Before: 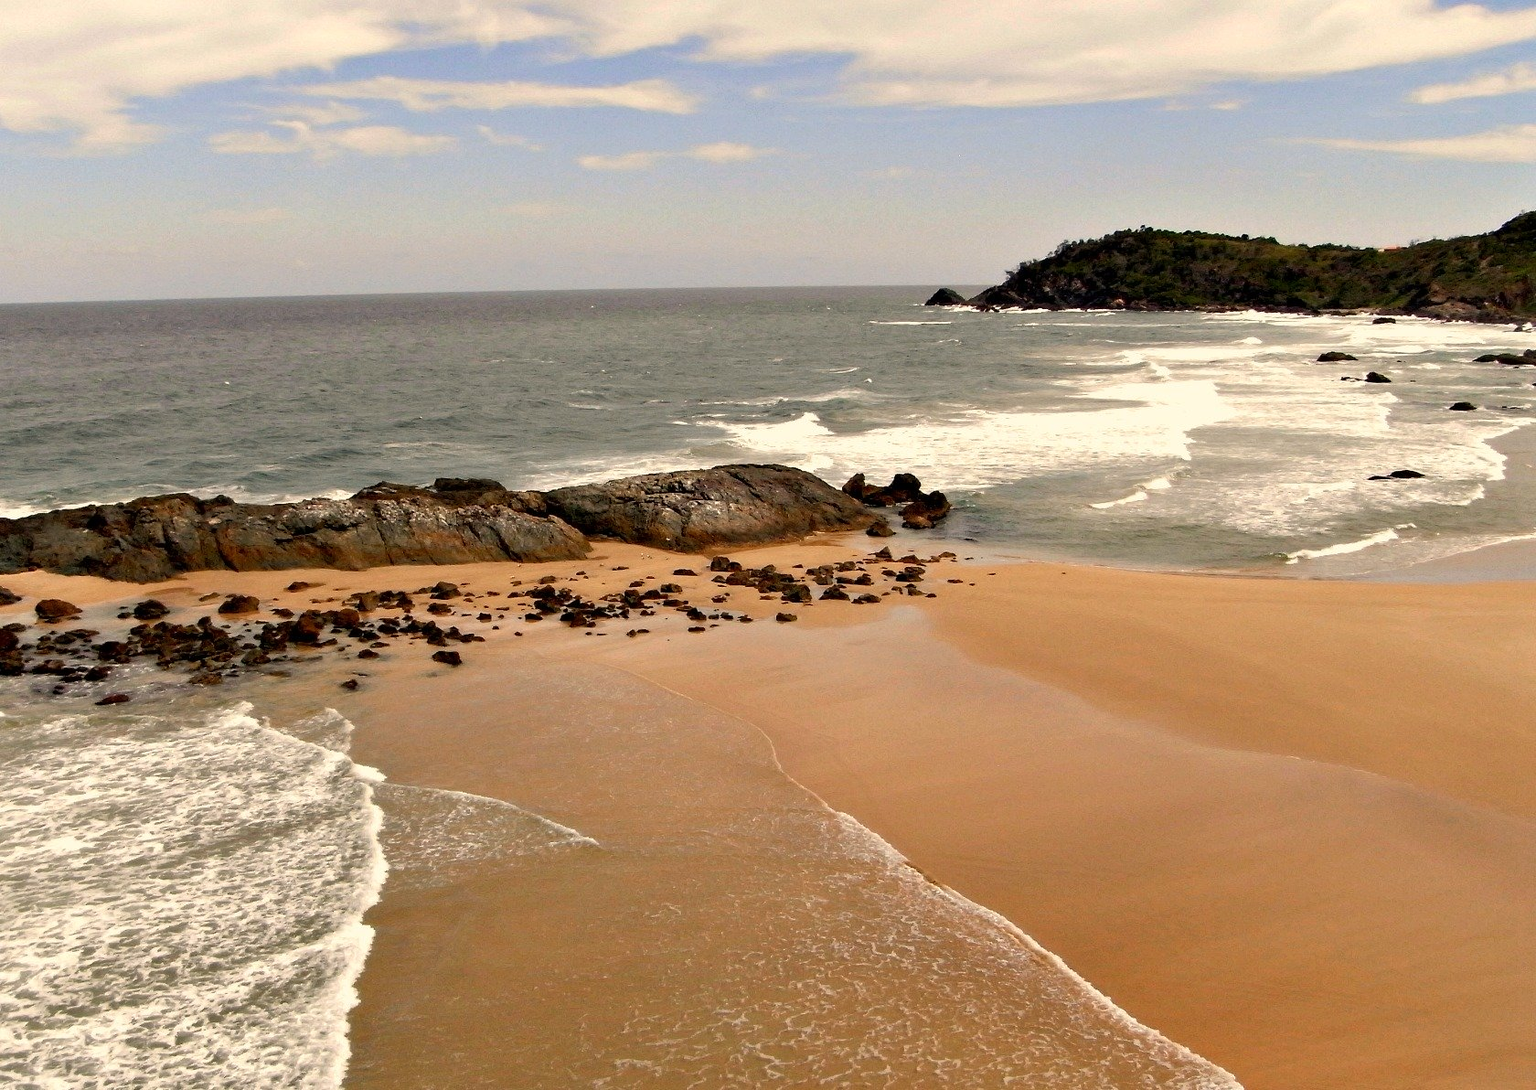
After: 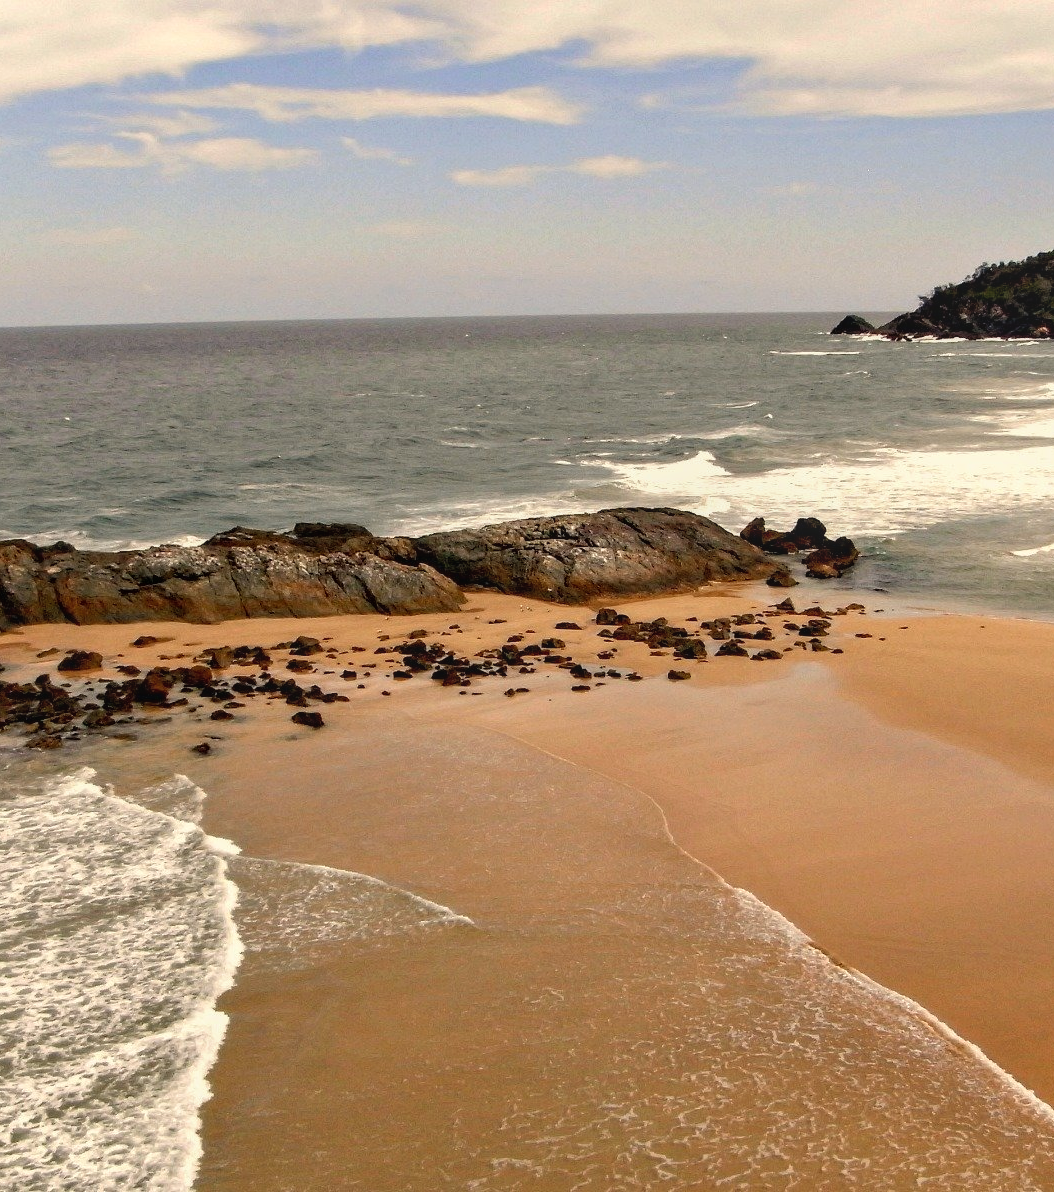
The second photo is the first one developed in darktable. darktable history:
crop: left 10.815%, right 26.432%
local contrast: detail 110%
color correction: highlights b* -0.027, saturation 0.992
